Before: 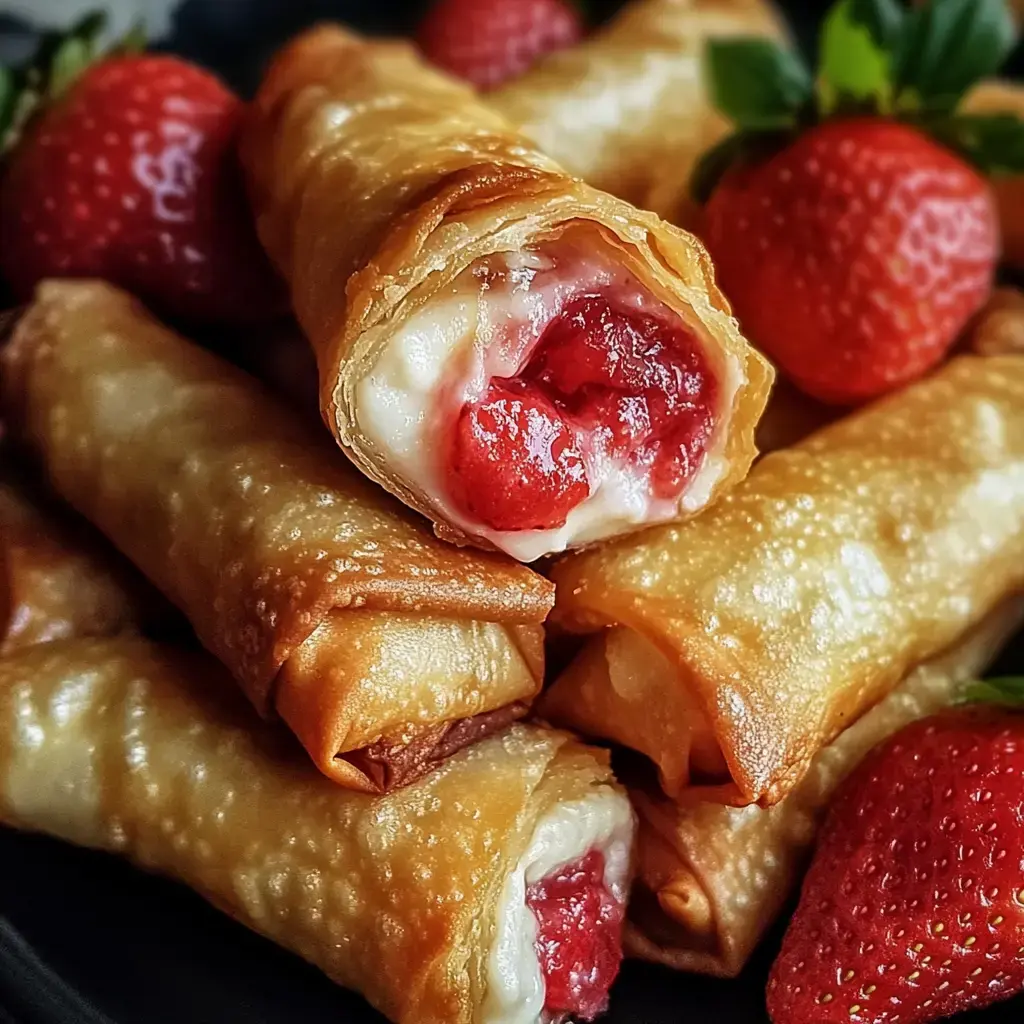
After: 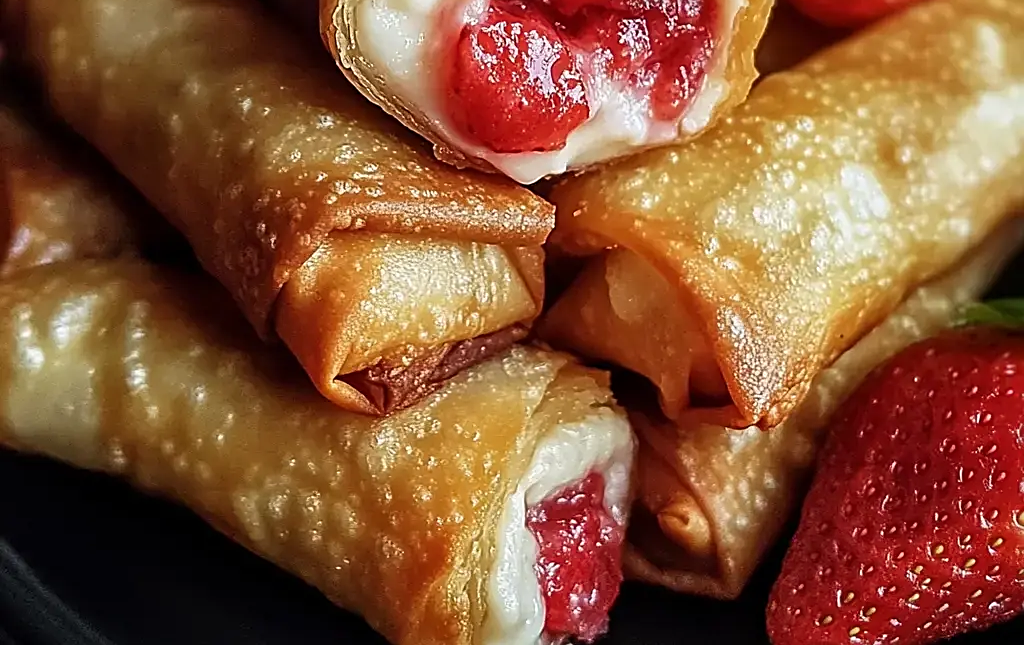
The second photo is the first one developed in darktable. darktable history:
exposure: compensate highlight preservation false
crop and rotate: top 36.988%
sharpen: on, module defaults
